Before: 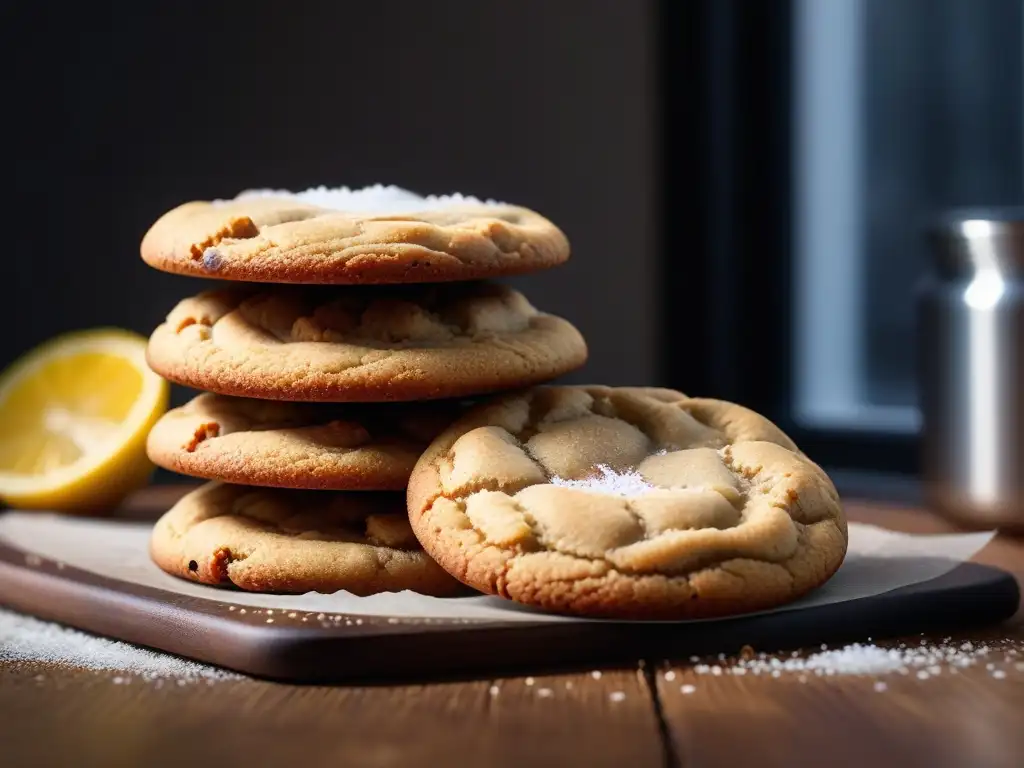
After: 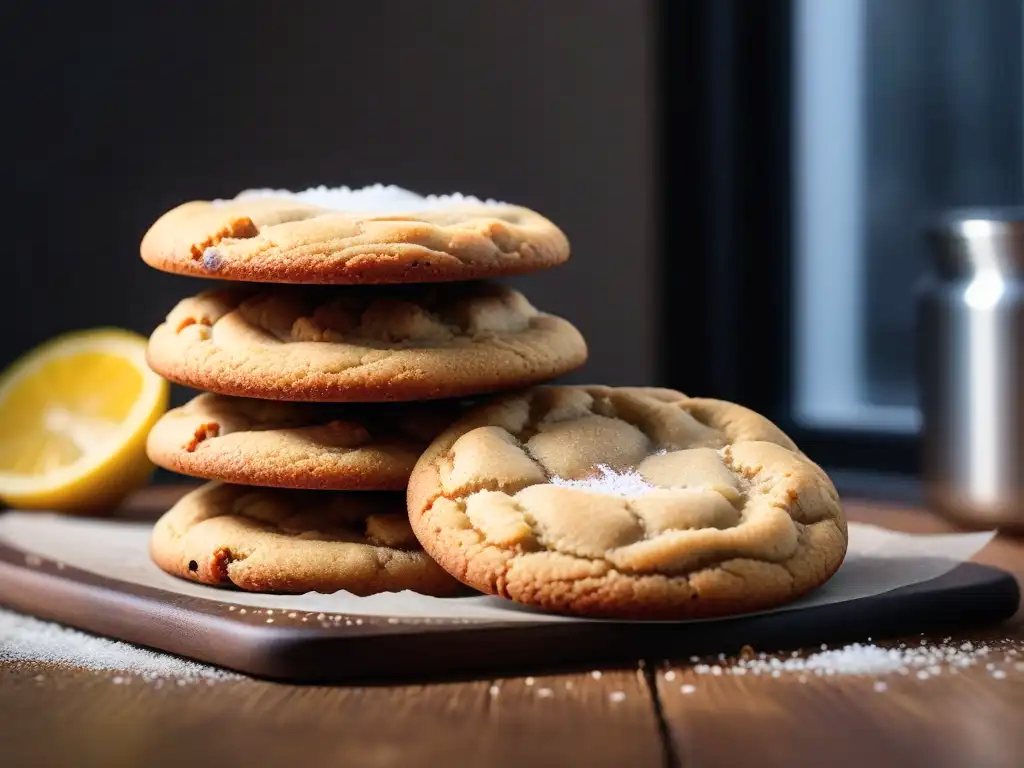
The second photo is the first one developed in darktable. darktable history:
shadows and highlights: radius 266.31, soften with gaussian
